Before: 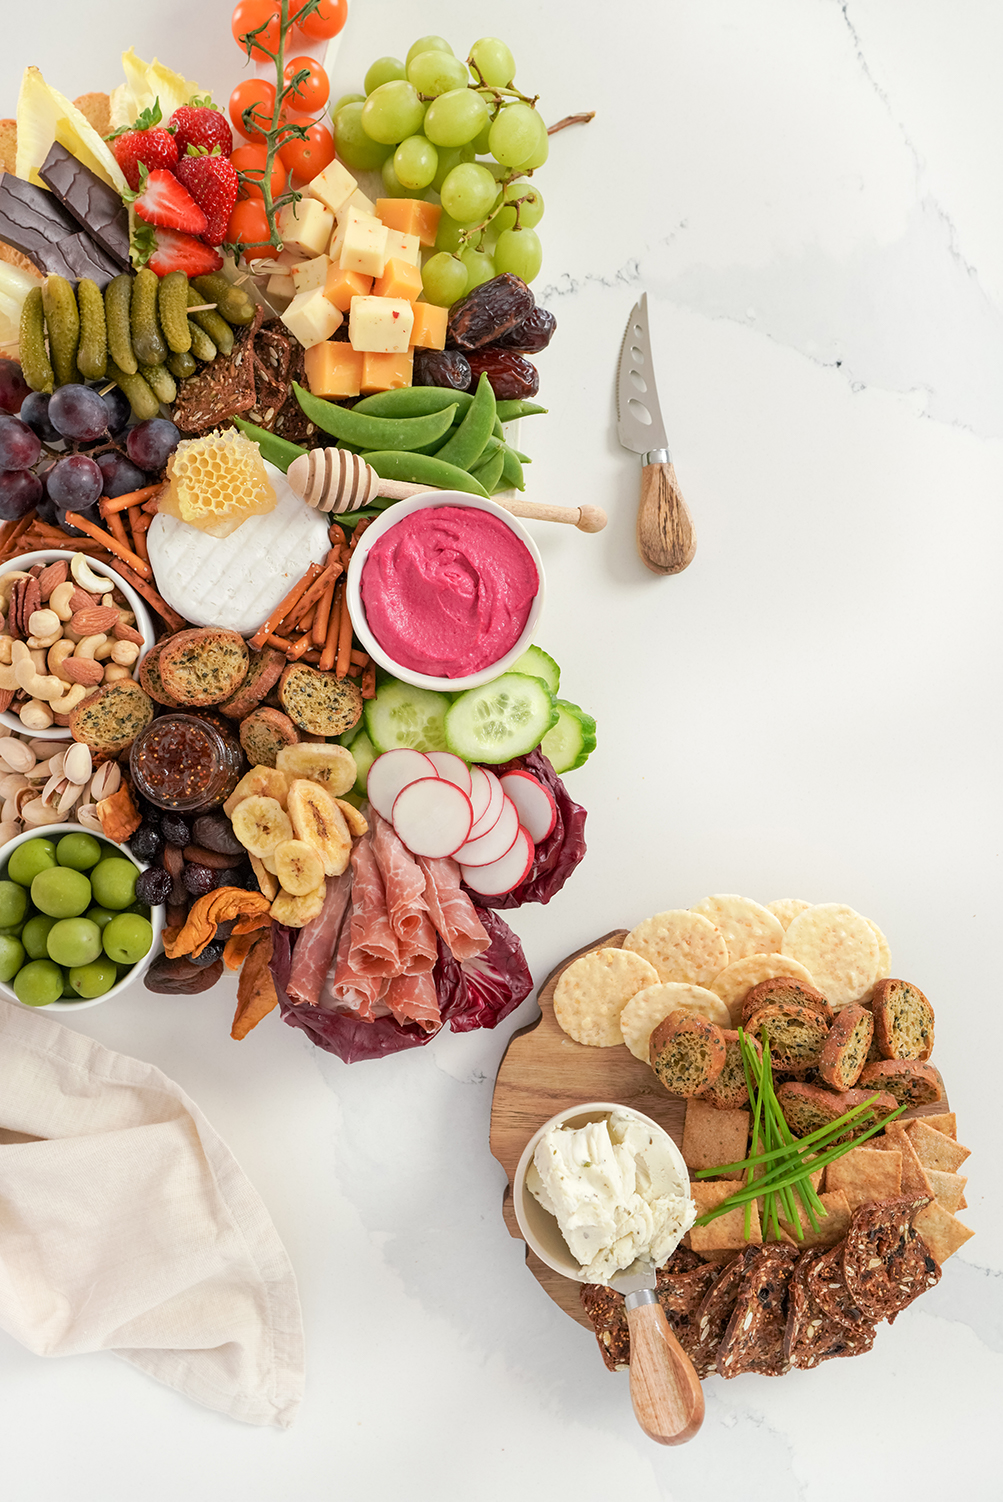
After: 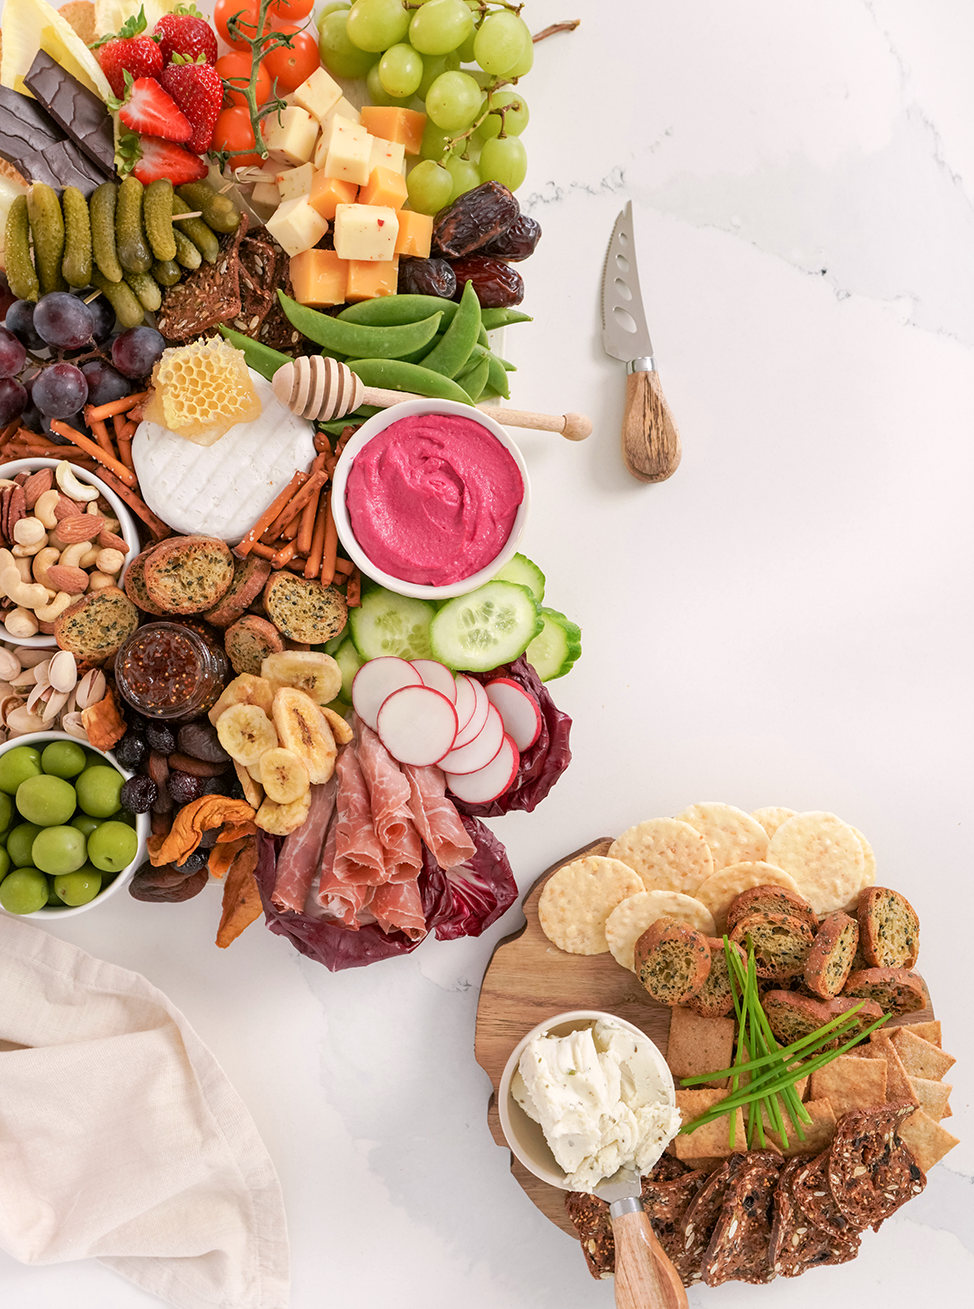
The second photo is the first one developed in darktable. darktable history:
color correction: highlights a* 3.12, highlights b* -1.55, shadows a* -0.101, shadows b* 2.52, saturation 0.98
crop: left 1.507%, top 6.147%, right 1.379%, bottom 6.637%
